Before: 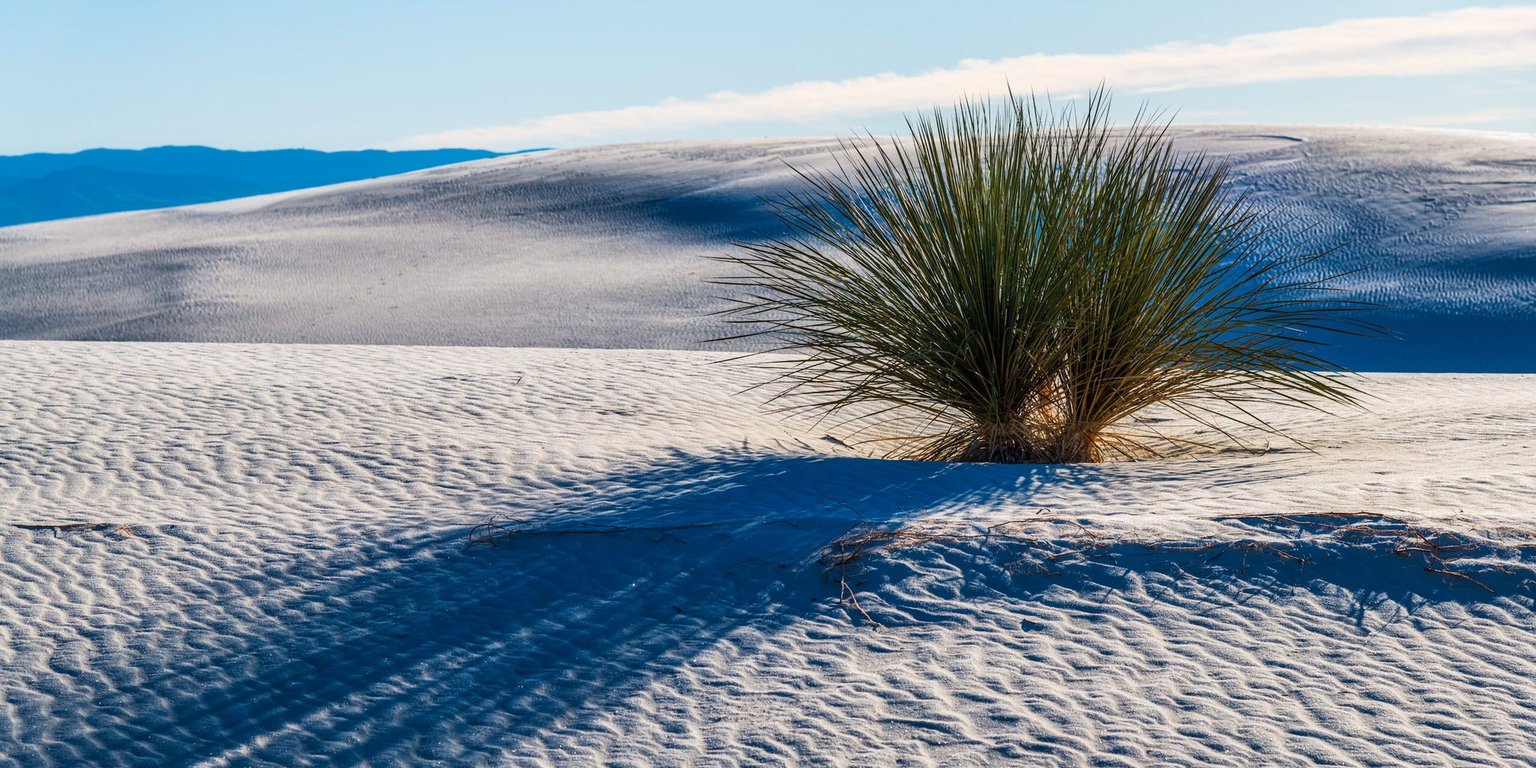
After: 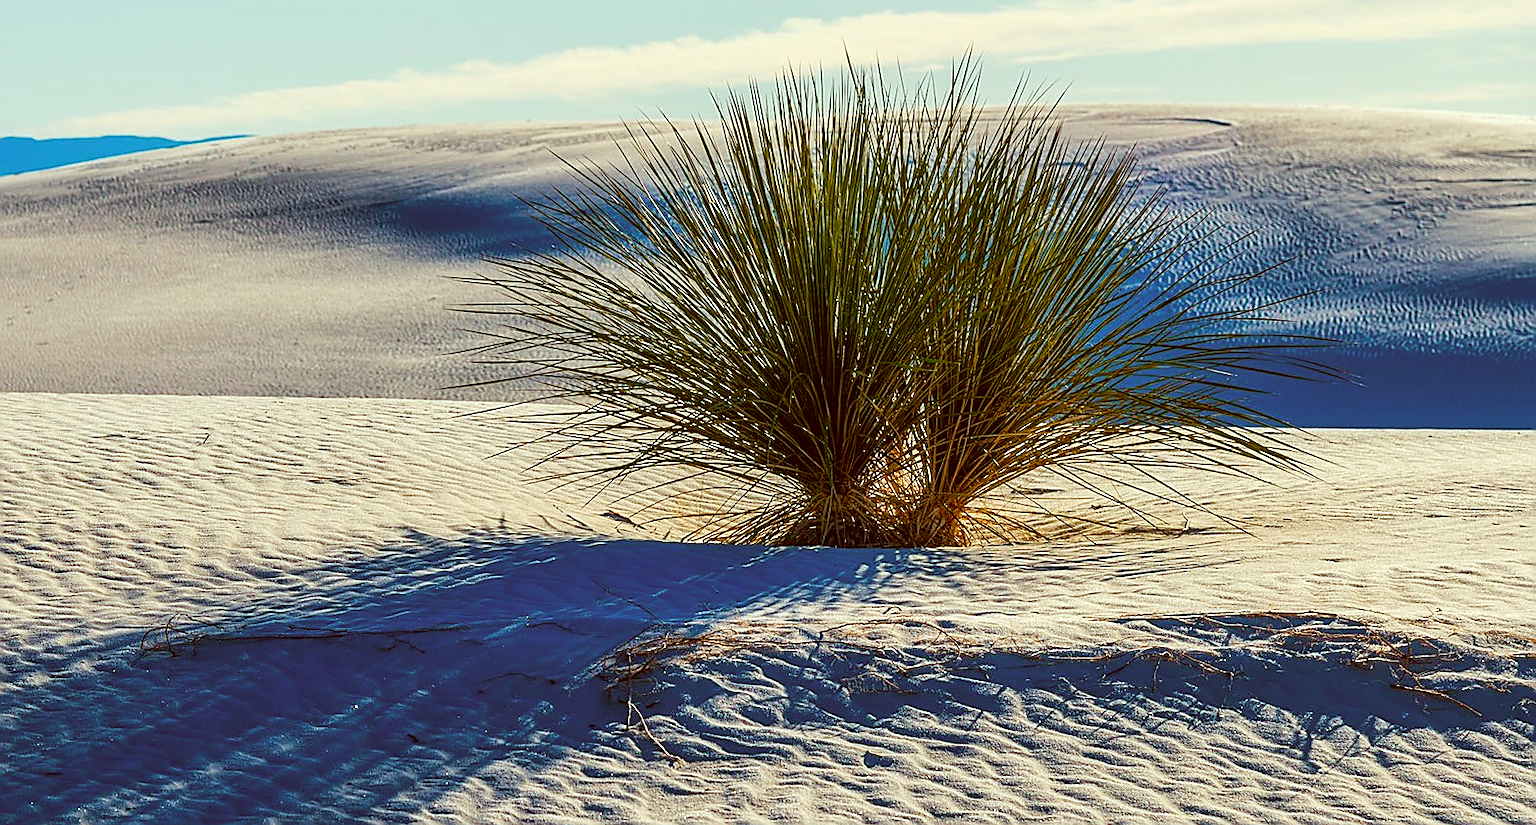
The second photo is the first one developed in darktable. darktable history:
color correction: highlights a* -5.99, highlights b* 9.33, shadows a* 10.03, shadows b* 23.83
color balance rgb: perceptual saturation grading › global saturation 0.357%, perceptual saturation grading › highlights -30.745%, perceptual saturation grading › shadows 20.381%, perceptual brilliance grading › mid-tones 9.367%, perceptual brilliance grading › shadows 14.243%, global vibrance 39.743%
crop: left 23.539%, top 5.9%, bottom 11.877%
sharpen: radius 1.352, amount 1.251, threshold 0.602
